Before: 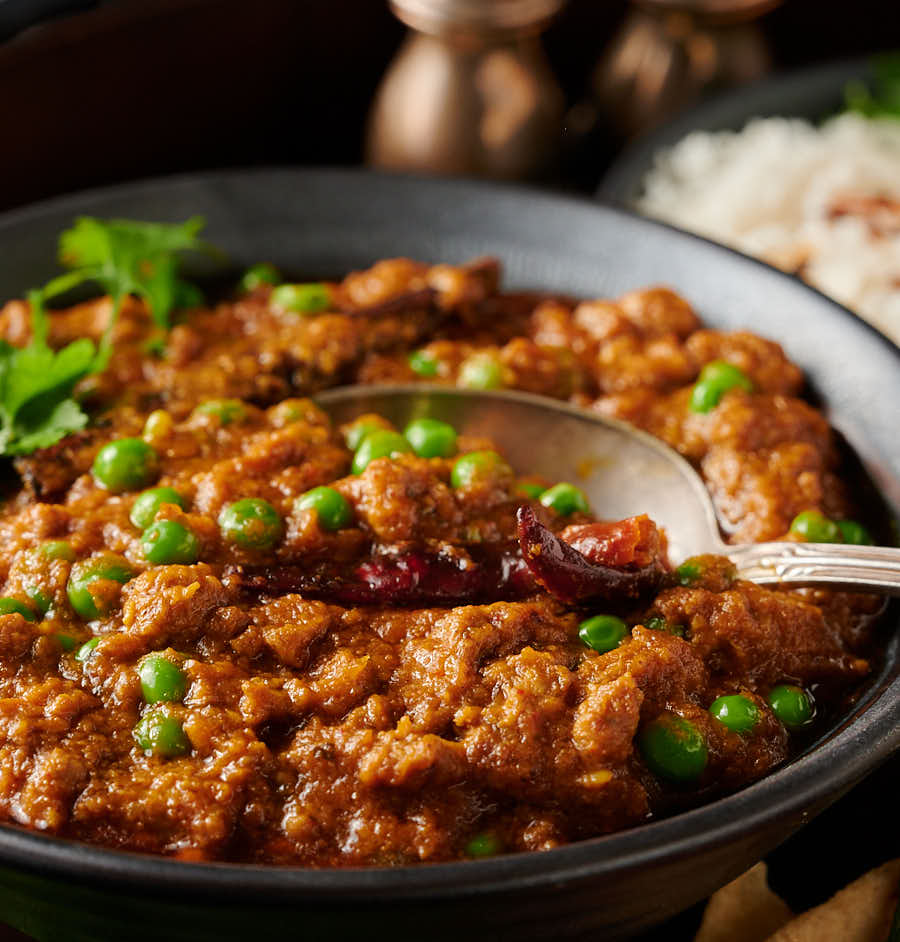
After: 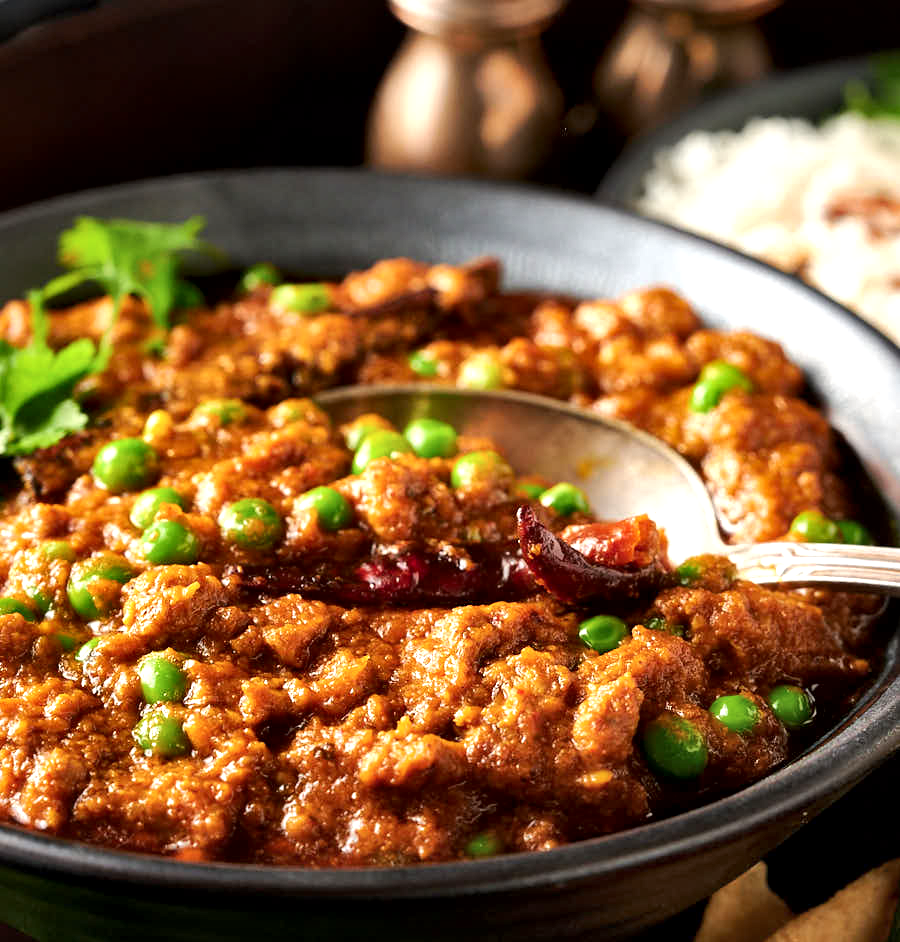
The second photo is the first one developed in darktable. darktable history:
local contrast: mode bilateral grid, contrast 26, coarseness 59, detail 151%, midtone range 0.2
tone equalizer: edges refinement/feathering 500, mask exposure compensation -1.57 EV, preserve details no
exposure: black level correction 0, exposure 0.692 EV, compensate exposure bias true, compensate highlight preservation false
